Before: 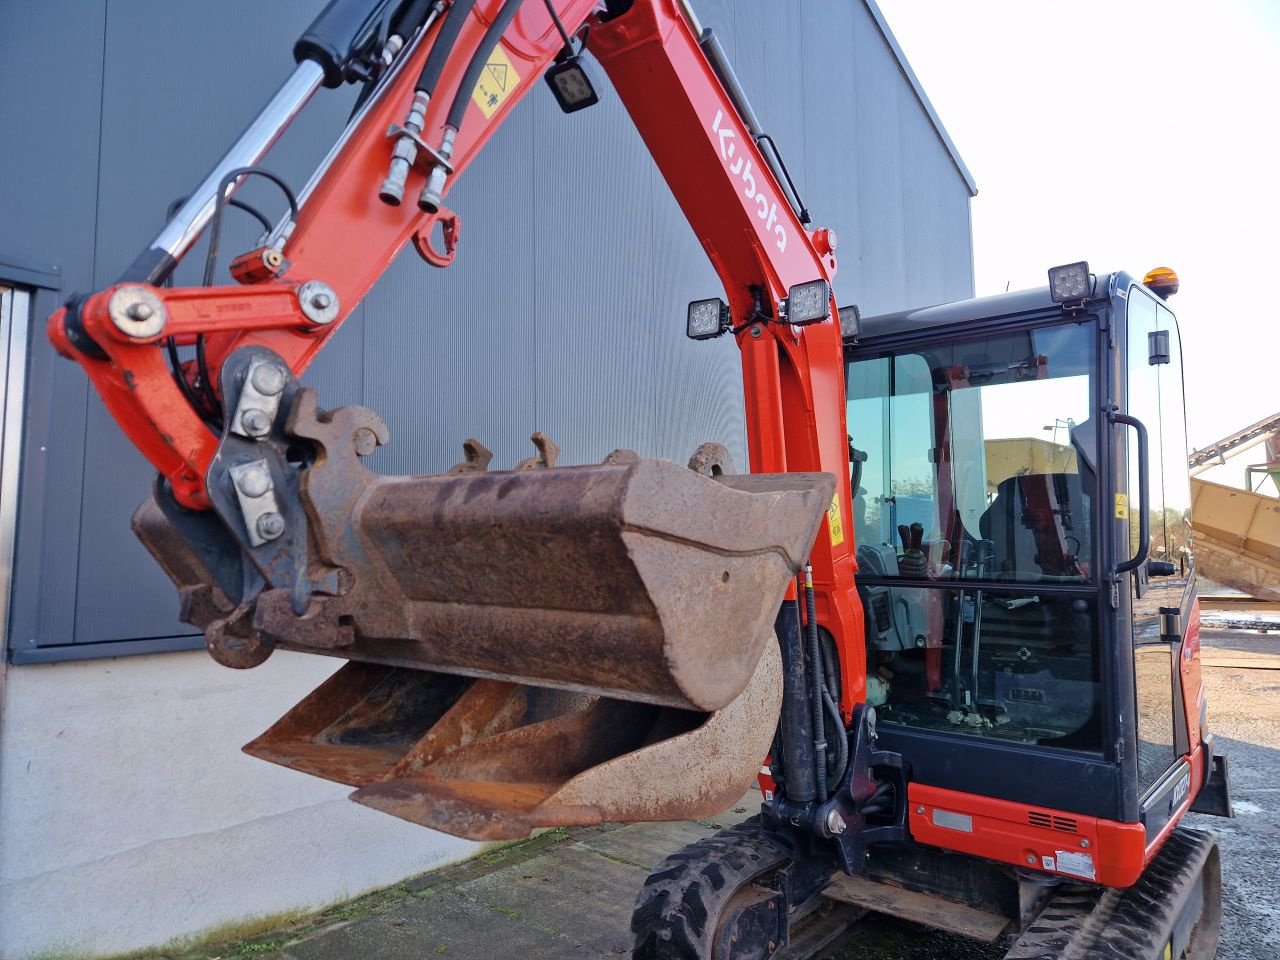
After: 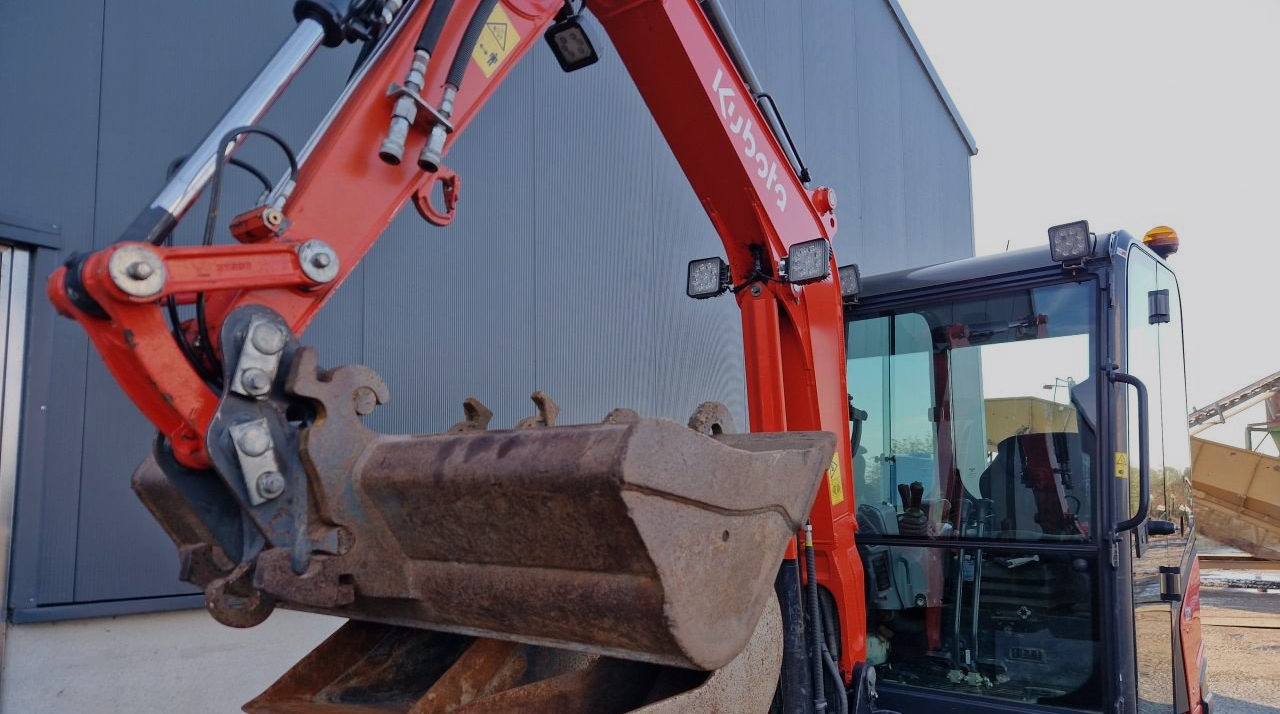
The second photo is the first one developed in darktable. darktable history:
crop: top 4.332%, bottom 21.237%
exposure: exposure -0.585 EV, compensate highlight preservation false
